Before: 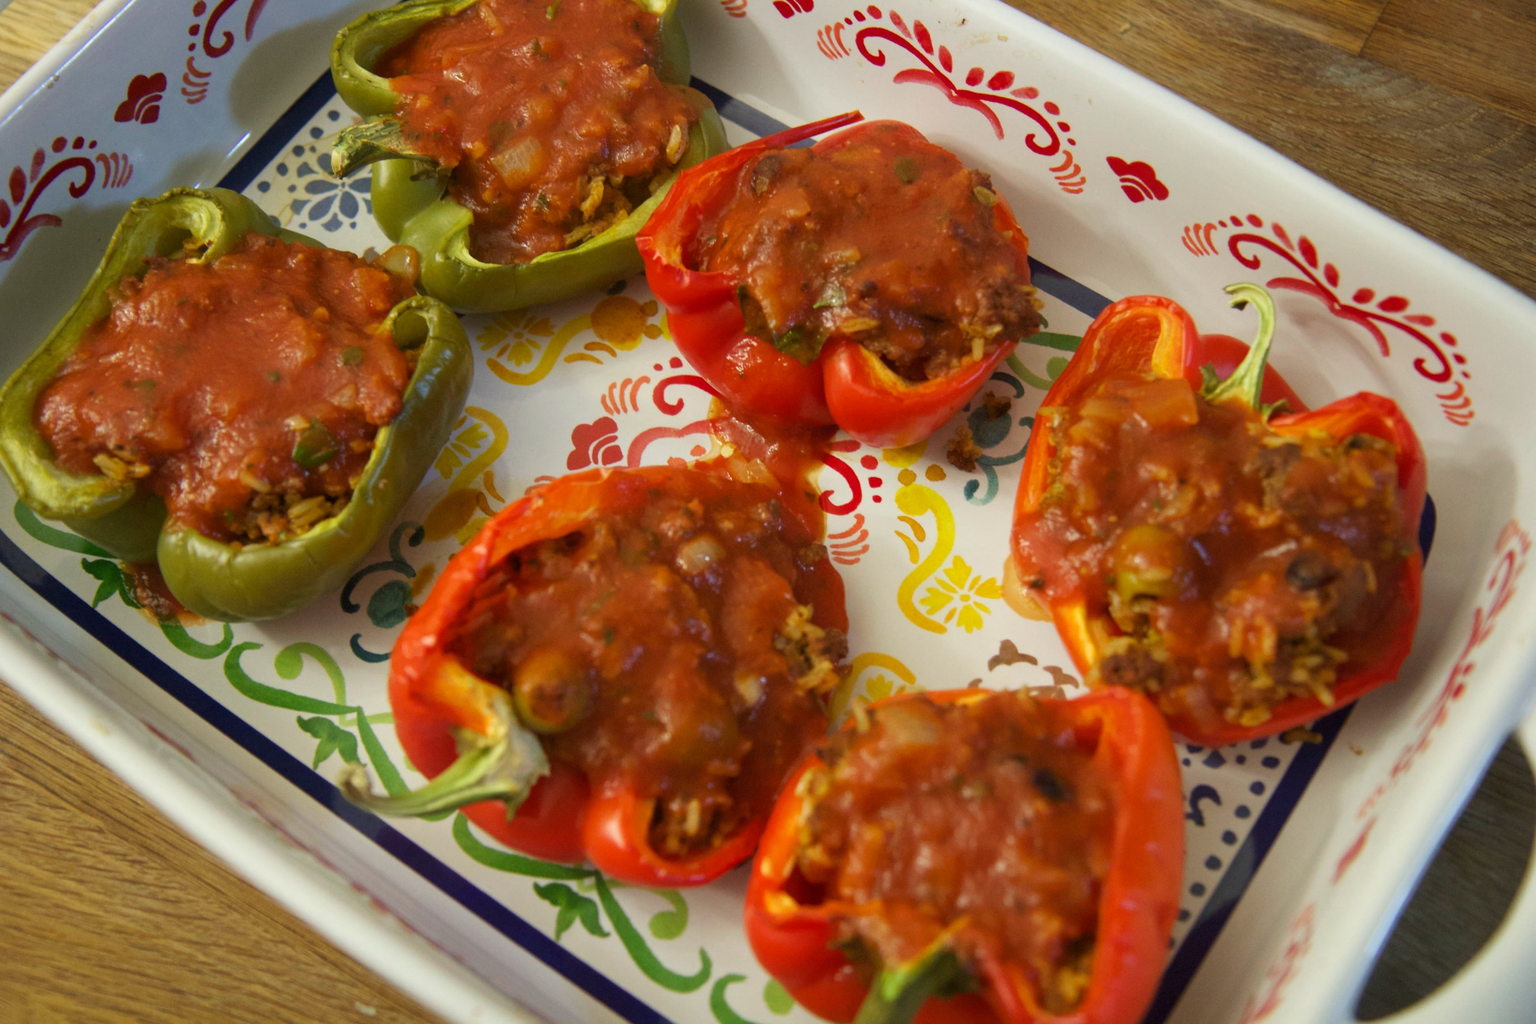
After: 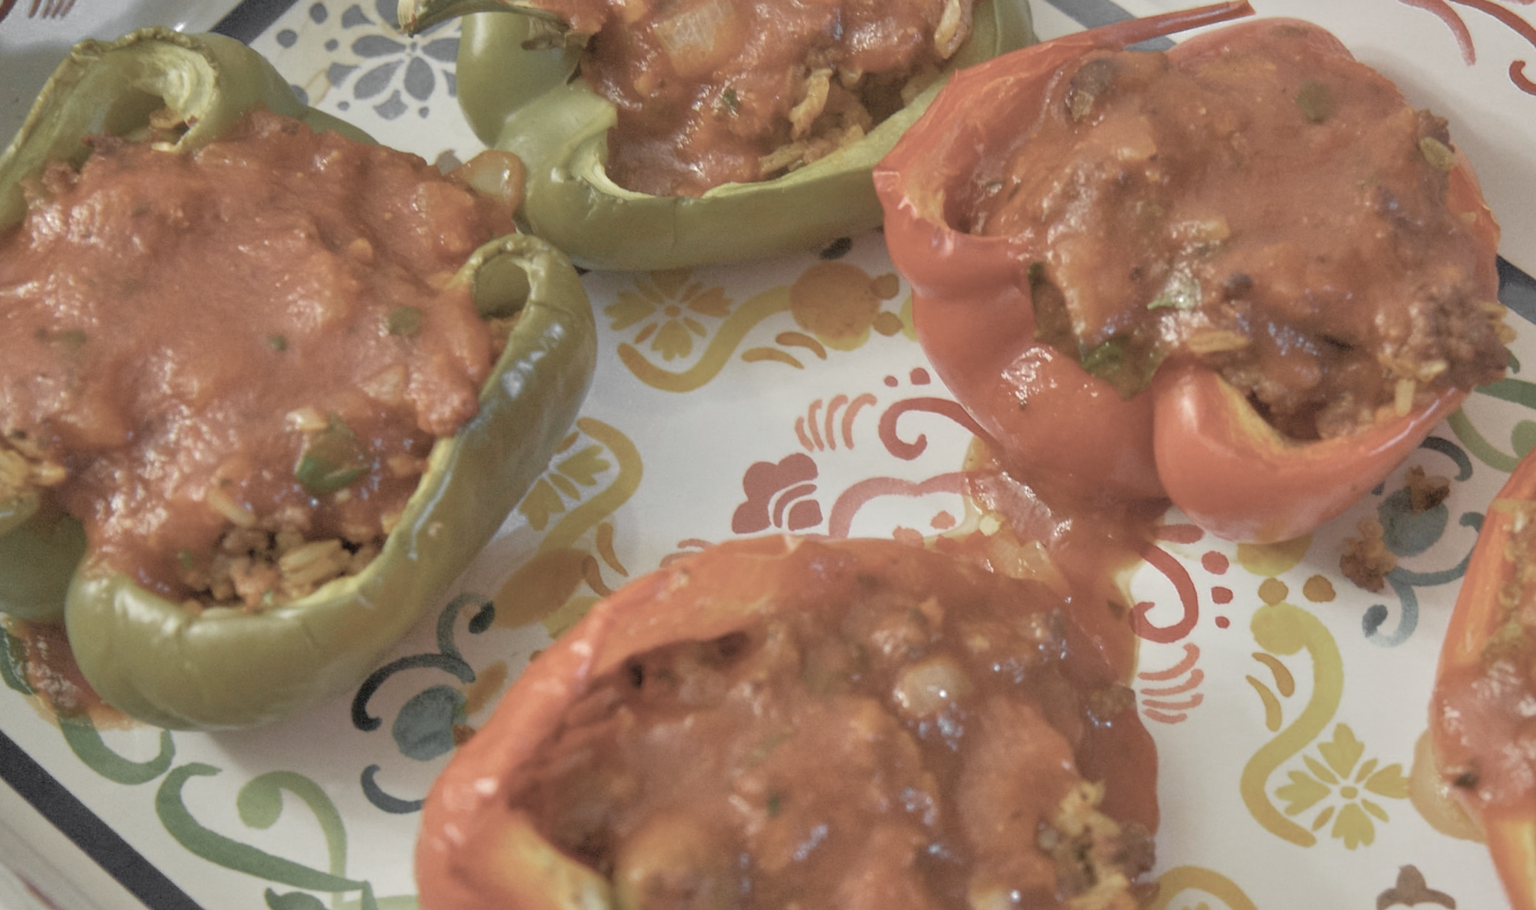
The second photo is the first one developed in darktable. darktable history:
filmic rgb: black relative exposure -15 EV, white relative exposure 3 EV, threshold 6 EV, target black luminance 0%, hardness 9.27, latitude 99%, contrast 0.912, shadows ↔ highlights balance 0.505%, add noise in highlights 0, color science v3 (2019), use custom middle-gray values true, iterations of high-quality reconstruction 0, contrast in highlights soft, enable highlight reconstruction true
crop and rotate: angle -4.99°, left 2.122%, top 6.945%, right 27.566%, bottom 30.519%
color zones: curves: ch0 [(0, 0.613) (0.01, 0.613) (0.245, 0.448) (0.498, 0.529) (0.642, 0.665) (0.879, 0.777) (0.99, 0.613)]; ch1 [(0, 0.035) (0.121, 0.189) (0.259, 0.197) (0.415, 0.061) (0.589, 0.022) (0.732, 0.022) (0.857, 0.026) (0.991, 0.053)]
tone equalizer: -8 EV 2 EV, -7 EV 2 EV, -6 EV 2 EV, -5 EV 2 EV, -4 EV 2 EV, -3 EV 1.5 EV, -2 EV 1 EV, -1 EV 0.5 EV
